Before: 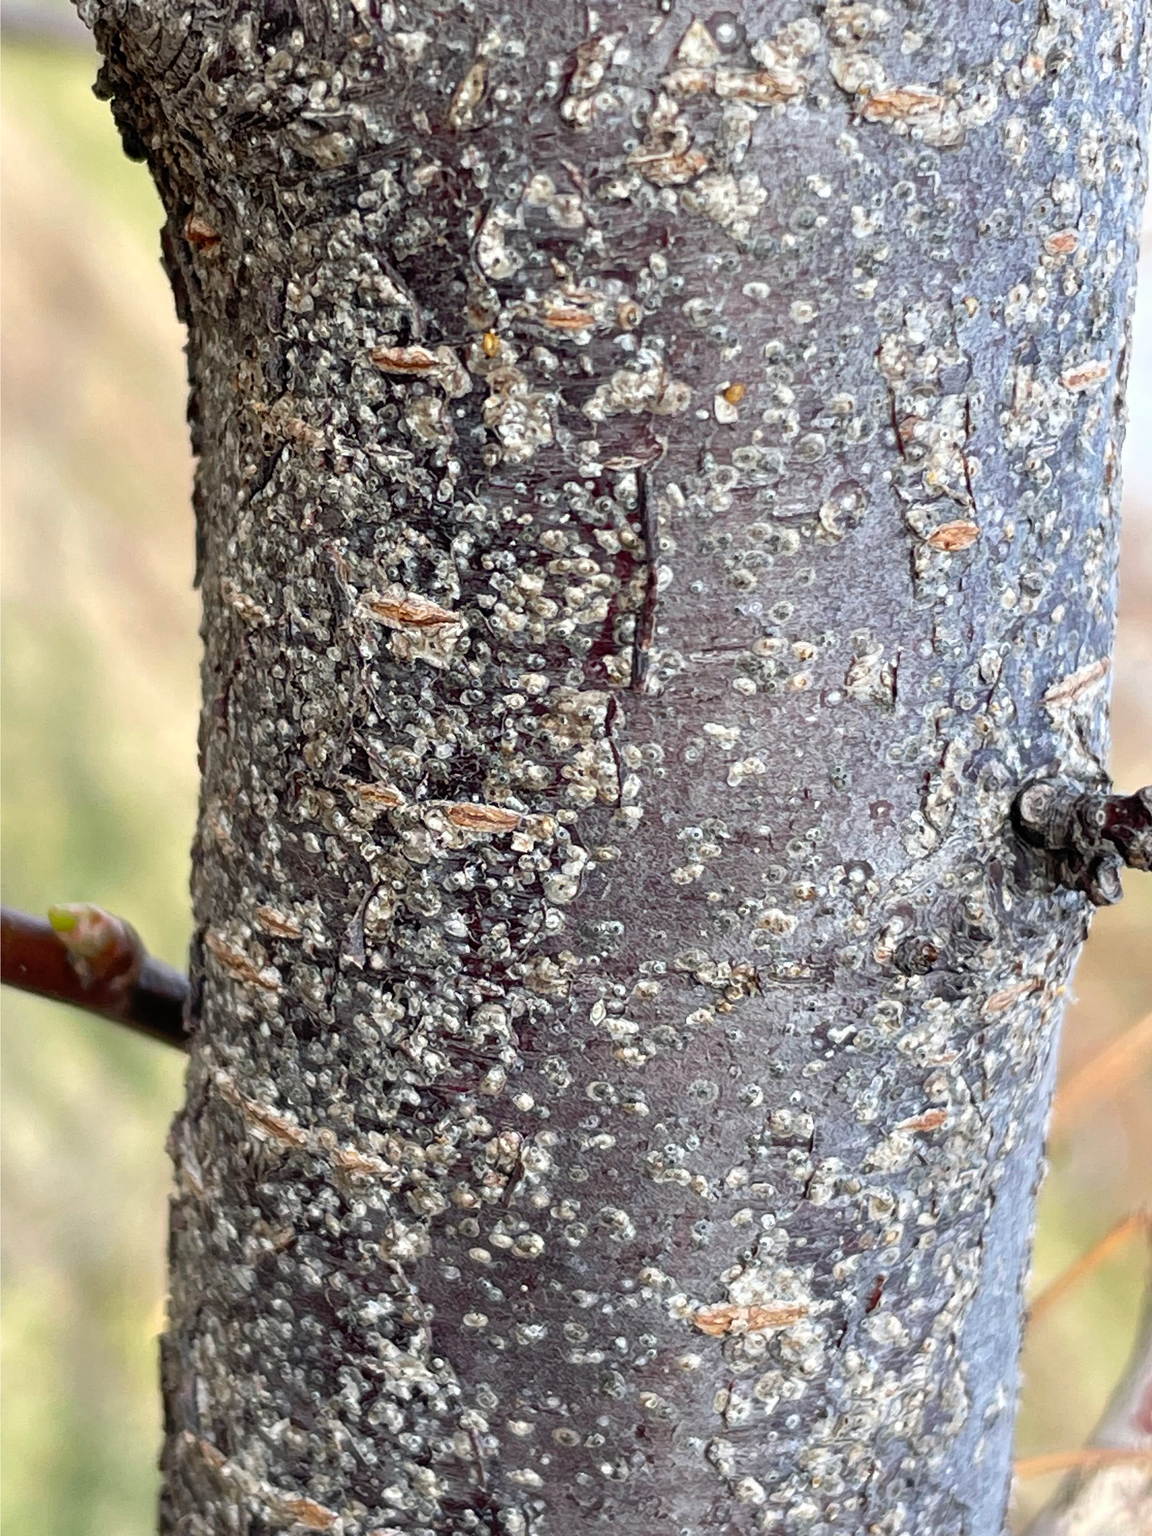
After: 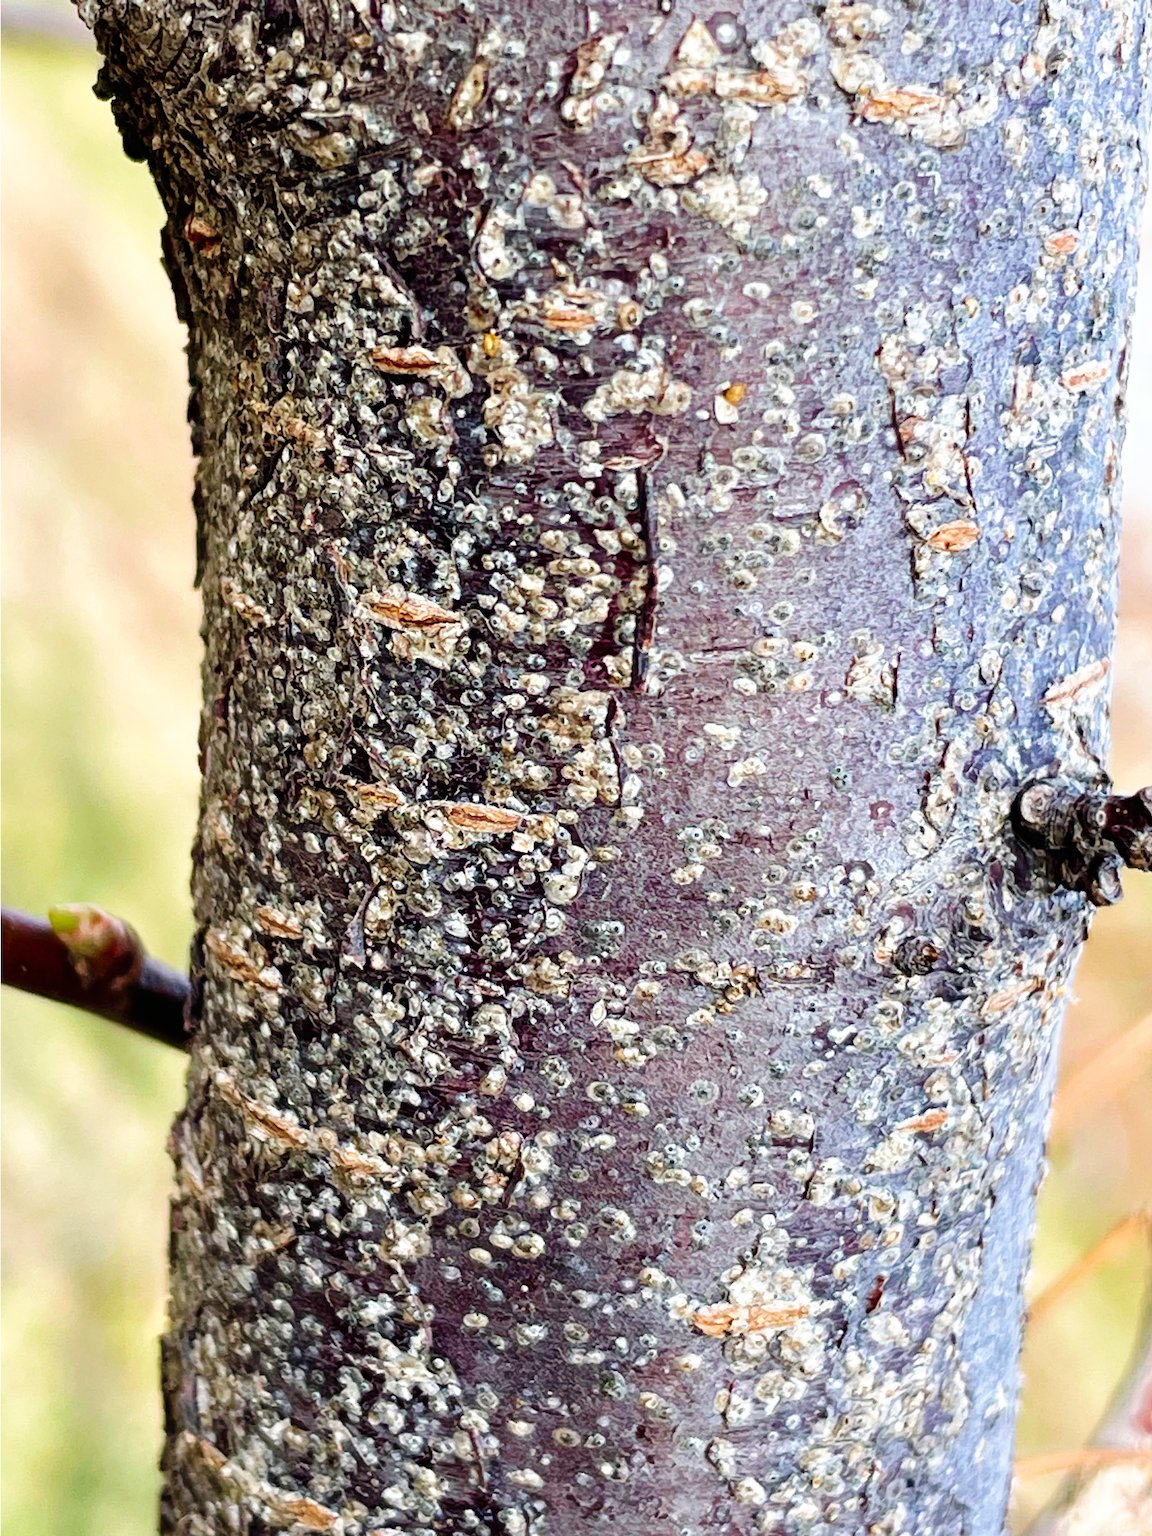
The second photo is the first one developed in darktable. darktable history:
tone curve: curves: ch0 [(0, 0) (0.003, 0.003) (0.011, 0.005) (0.025, 0.008) (0.044, 0.012) (0.069, 0.02) (0.1, 0.031) (0.136, 0.047) (0.177, 0.088) (0.224, 0.141) (0.277, 0.222) (0.335, 0.32) (0.399, 0.422) (0.468, 0.523) (0.543, 0.621) (0.623, 0.715) (0.709, 0.796) (0.801, 0.88) (0.898, 0.962) (1, 1)], preserve colors none
velvia: strength 45%
